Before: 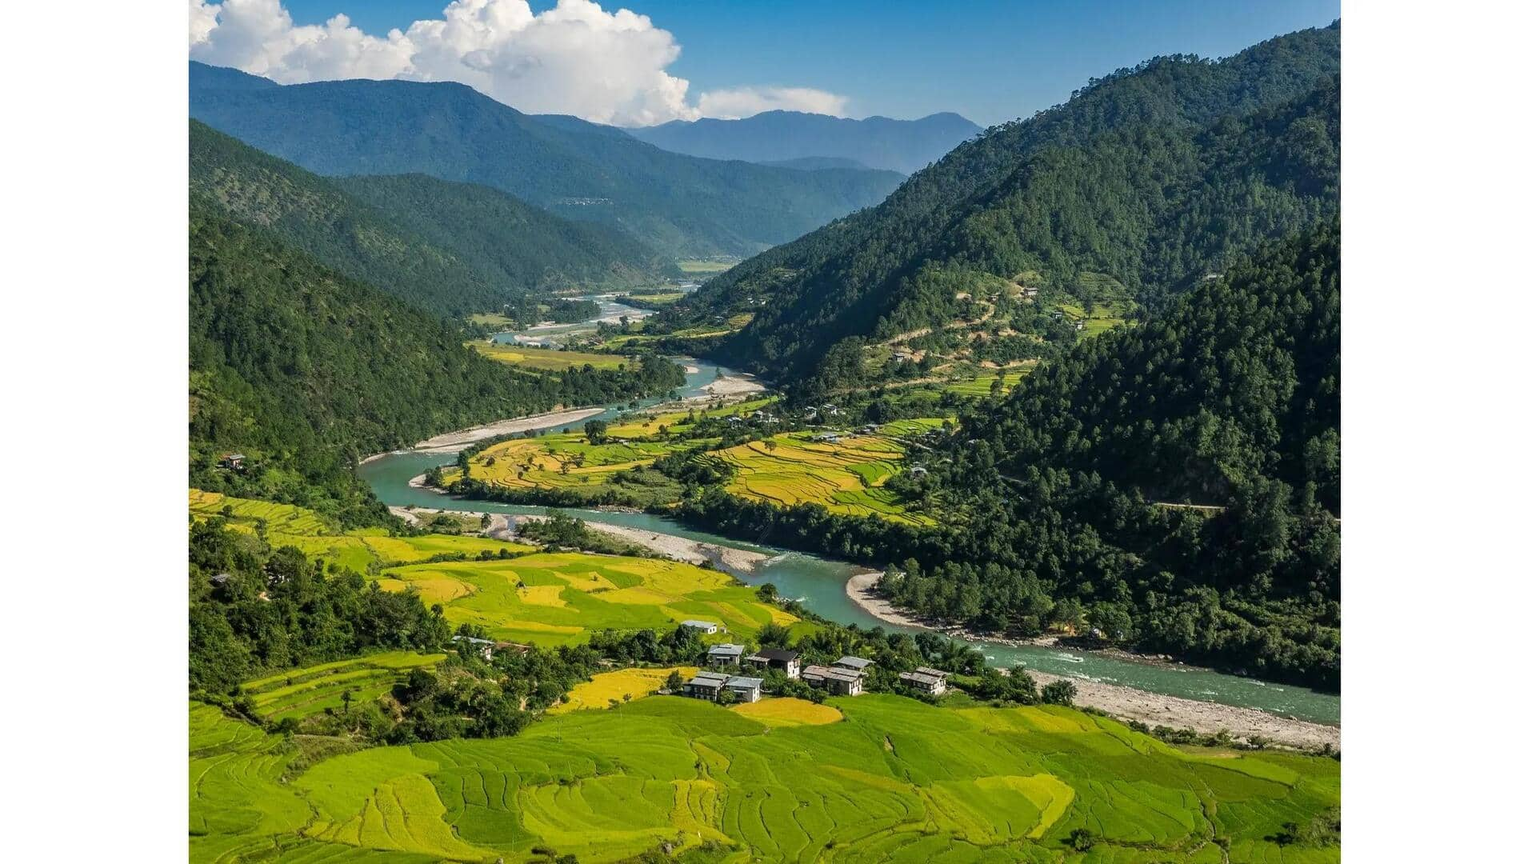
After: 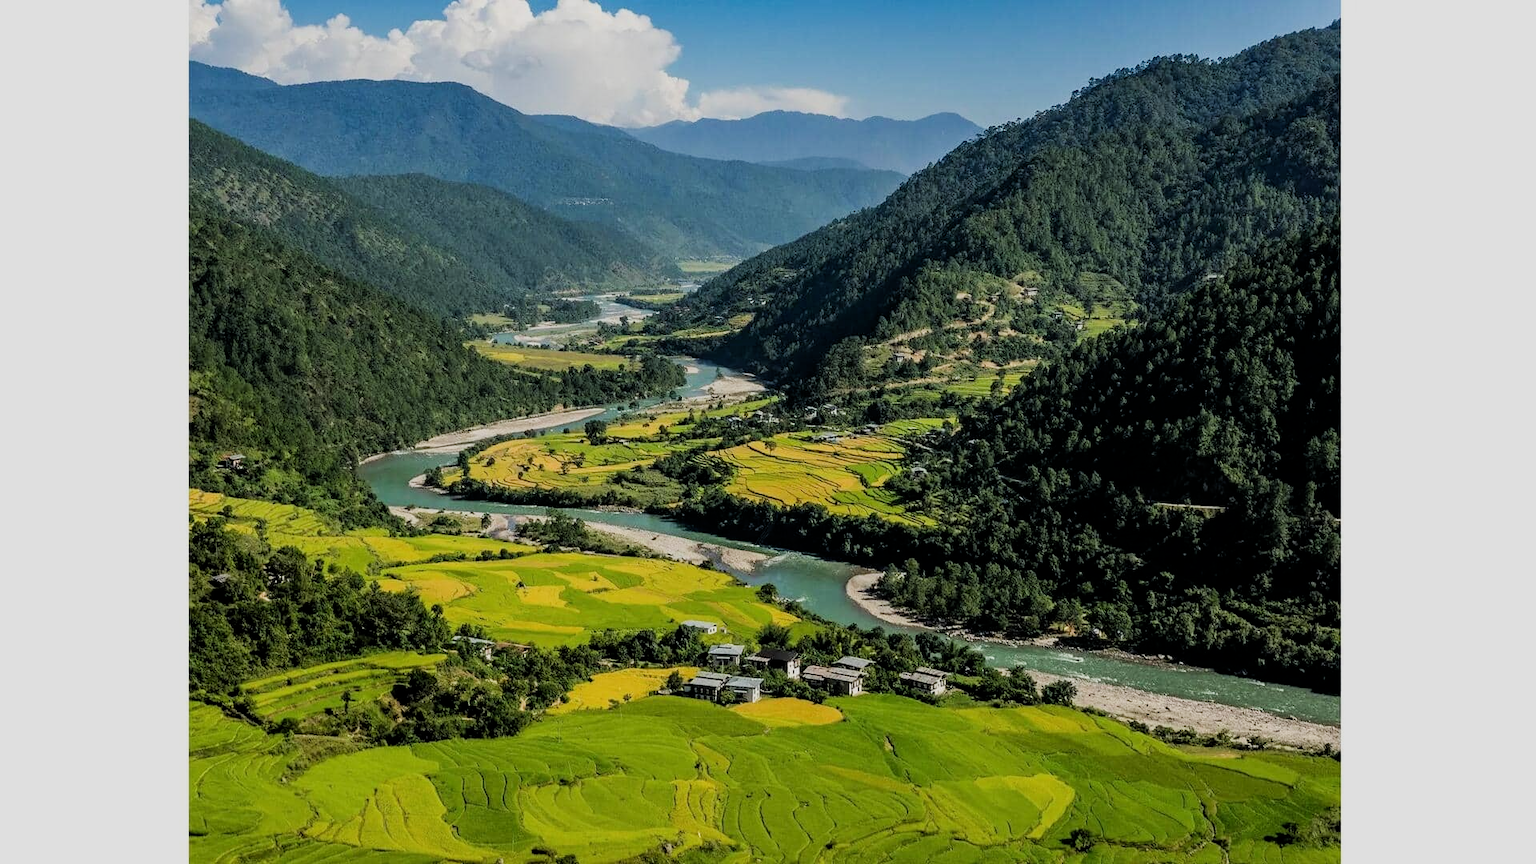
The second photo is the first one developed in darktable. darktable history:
filmic rgb: black relative exposure -5.12 EV, white relative exposure 3.97 EV, hardness 2.89, contrast 1.098, highlights saturation mix -21.44%, enable highlight reconstruction true
contrast brightness saturation: contrast 0.07
